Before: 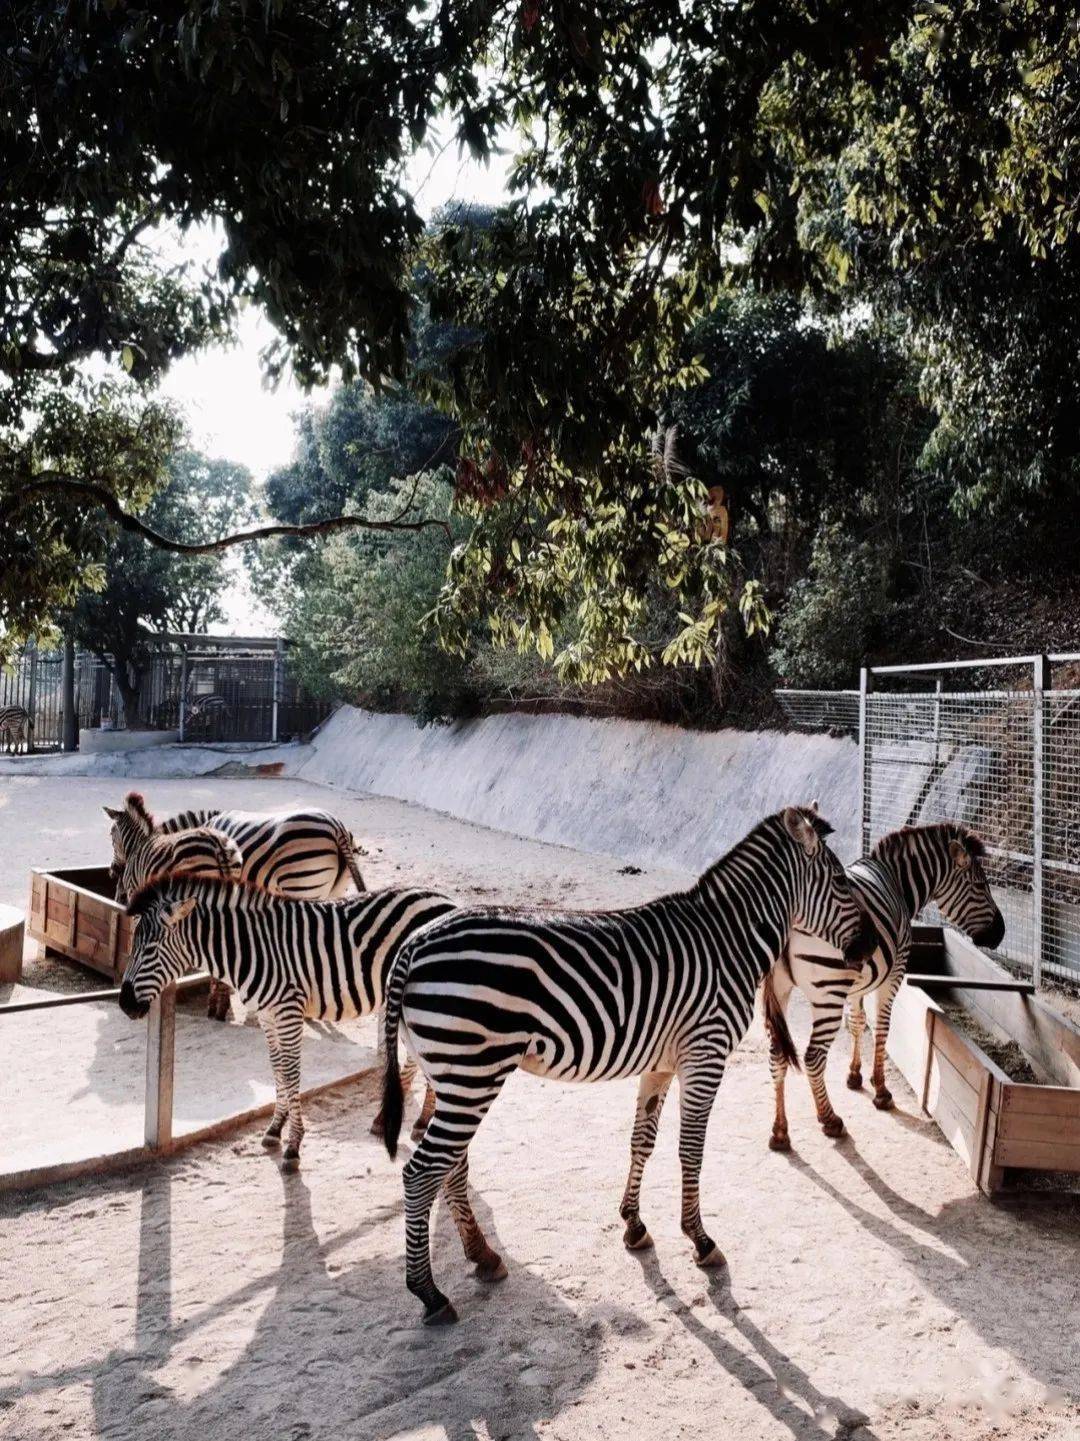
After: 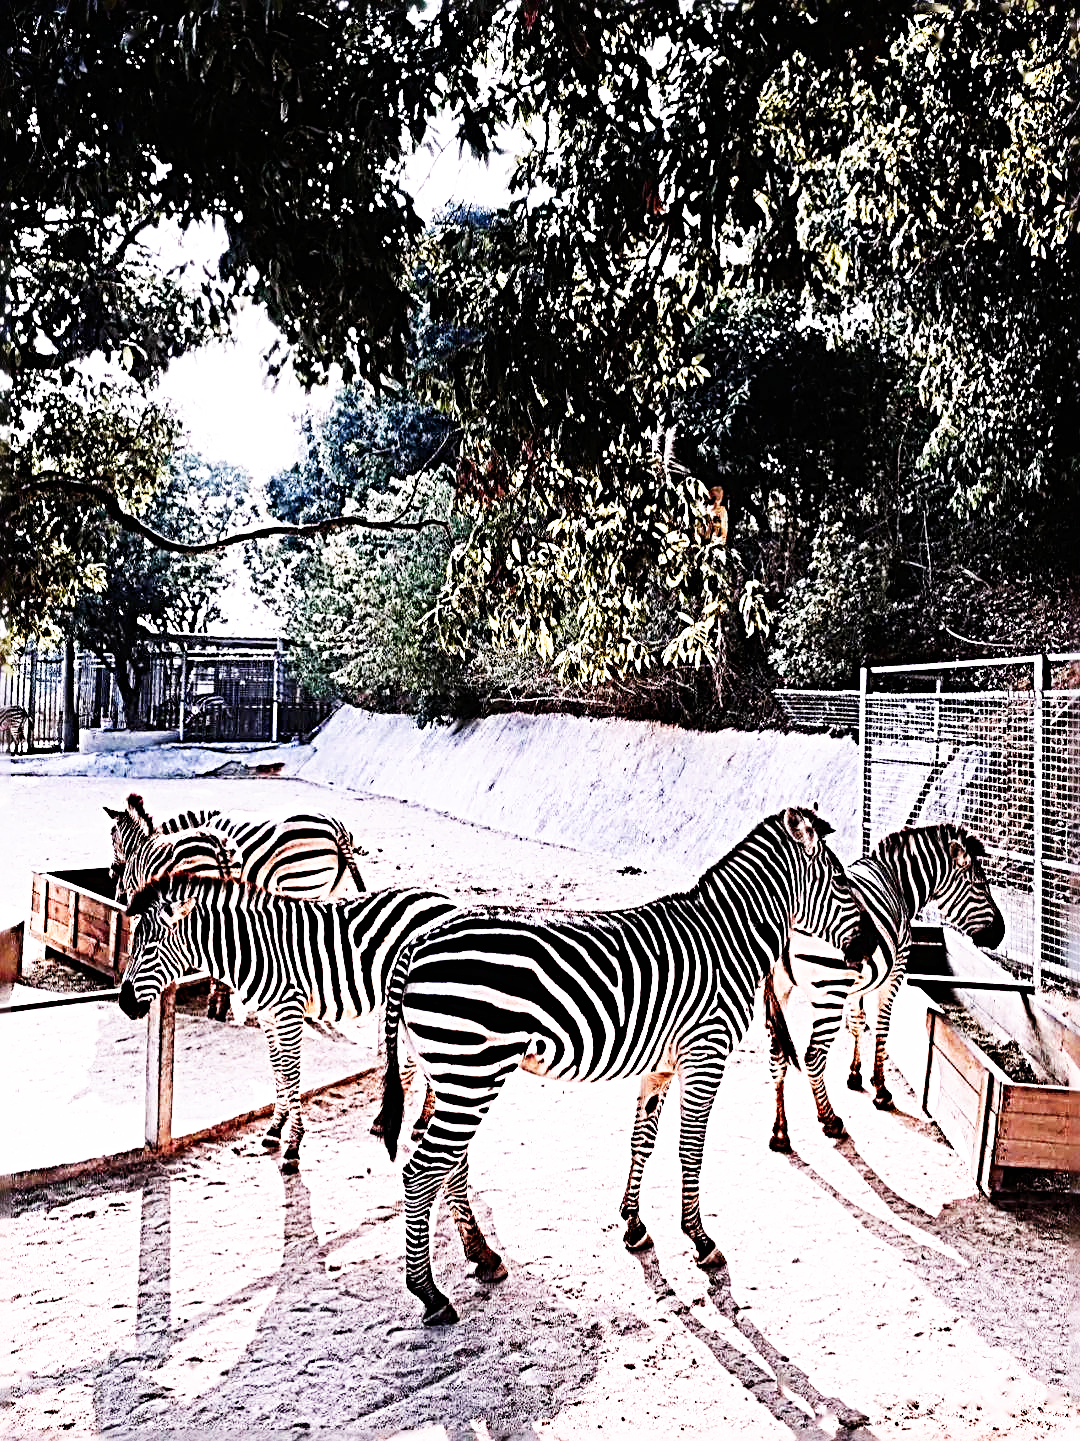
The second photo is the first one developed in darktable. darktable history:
sharpen: radius 4.001, amount 2
white balance: red 1.05, blue 1.072
base curve: curves: ch0 [(0, 0) (0.007, 0.004) (0.027, 0.03) (0.046, 0.07) (0.207, 0.54) (0.442, 0.872) (0.673, 0.972) (1, 1)], preserve colors none
